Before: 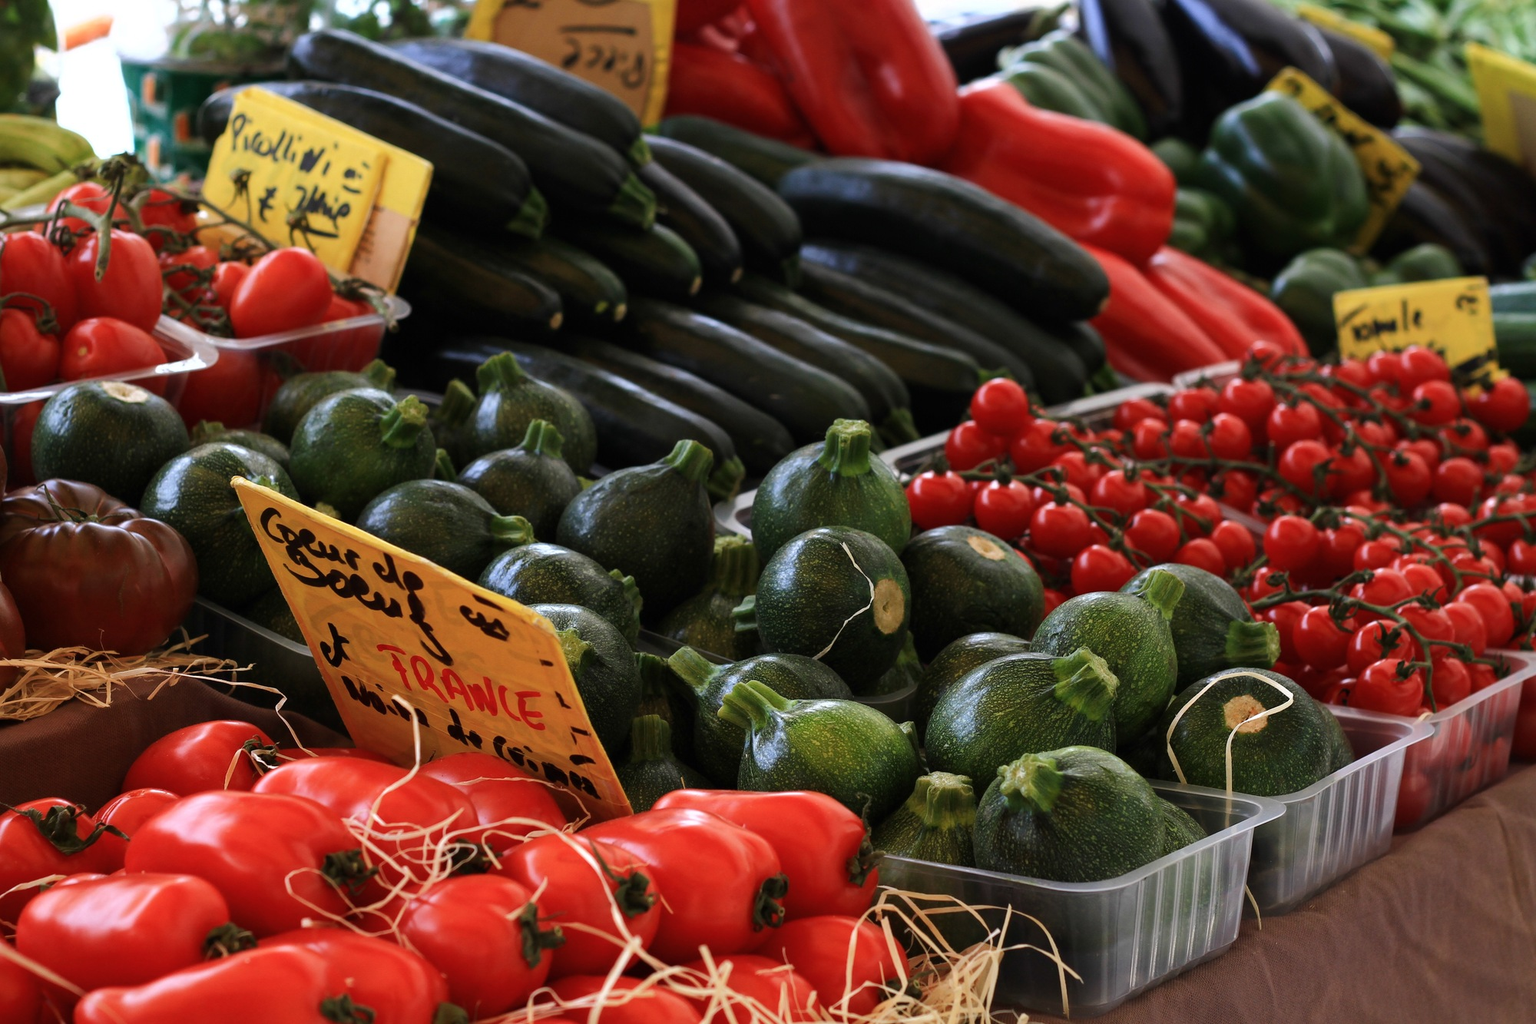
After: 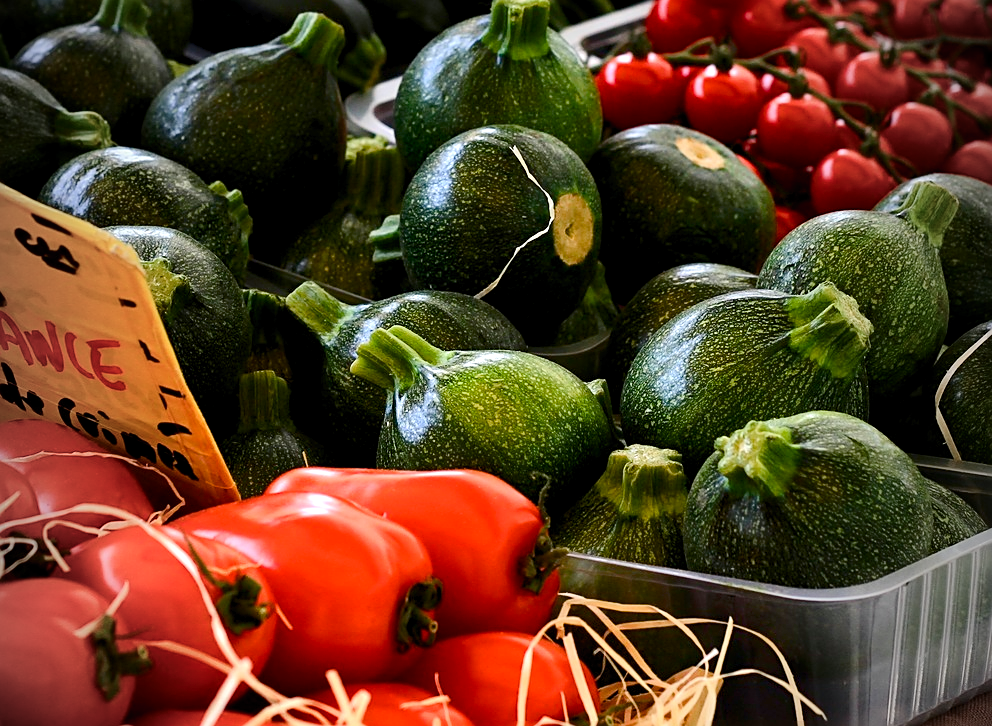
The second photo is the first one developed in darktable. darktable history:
color balance rgb: shadows lift › chroma 1.448%, shadows lift › hue 260.92°, power › hue 328.95°, perceptual saturation grading › global saturation 34.833%, perceptual saturation grading › highlights -29.795%, perceptual saturation grading › shadows 34.932%
exposure: black level correction 0.004, exposure 0.415 EV, compensate highlight preservation false
vignetting: fall-off start 96.46%, fall-off radius 99.77%, brightness -0.732, saturation -0.483, width/height ratio 0.609
tone curve: curves: ch0 [(0, 0) (0.003, 0.008) (0.011, 0.017) (0.025, 0.027) (0.044, 0.043) (0.069, 0.059) (0.1, 0.086) (0.136, 0.112) (0.177, 0.152) (0.224, 0.203) (0.277, 0.277) (0.335, 0.346) (0.399, 0.439) (0.468, 0.527) (0.543, 0.613) (0.623, 0.693) (0.709, 0.787) (0.801, 0.863) (0.898, 0.927) (1, 1)], color space Lab, independent channels, preserve colors none
crop: left 29.243%, top 42.013%, right 21.147%, bottom 3.503%
sharpen: on, module defaults
